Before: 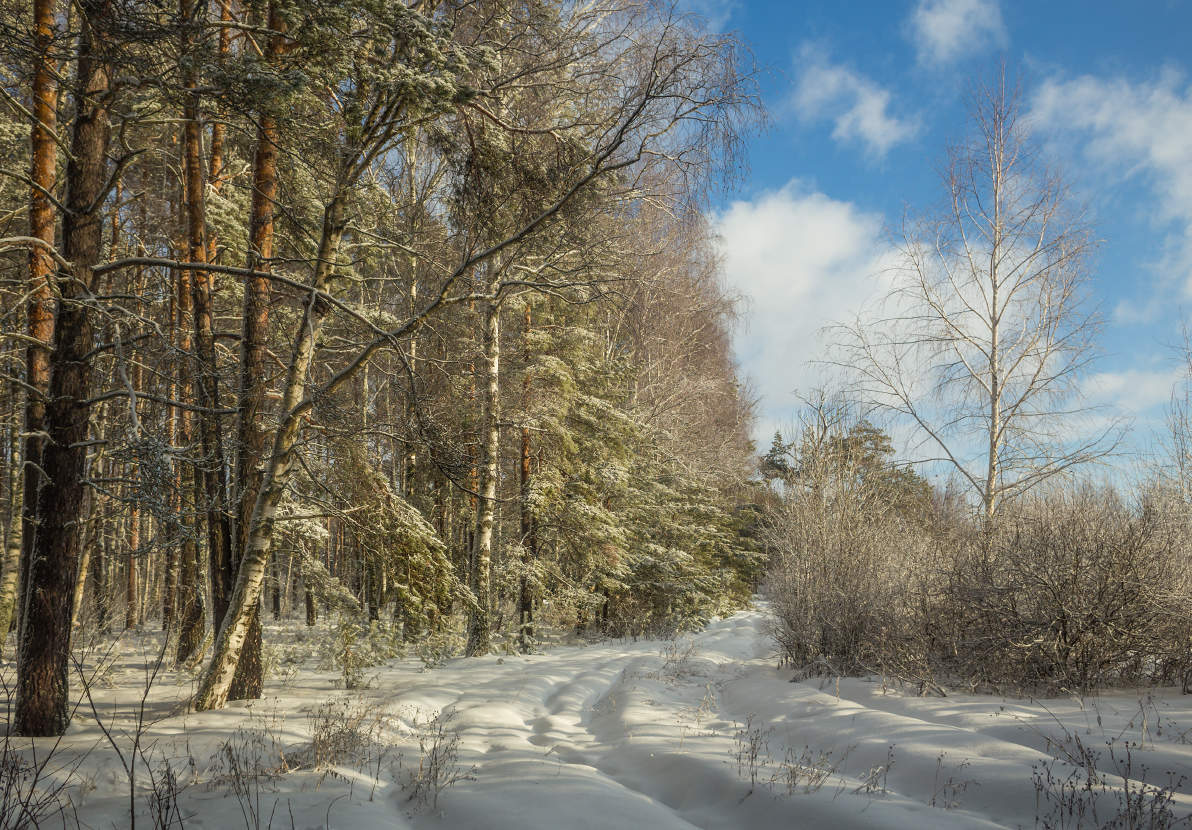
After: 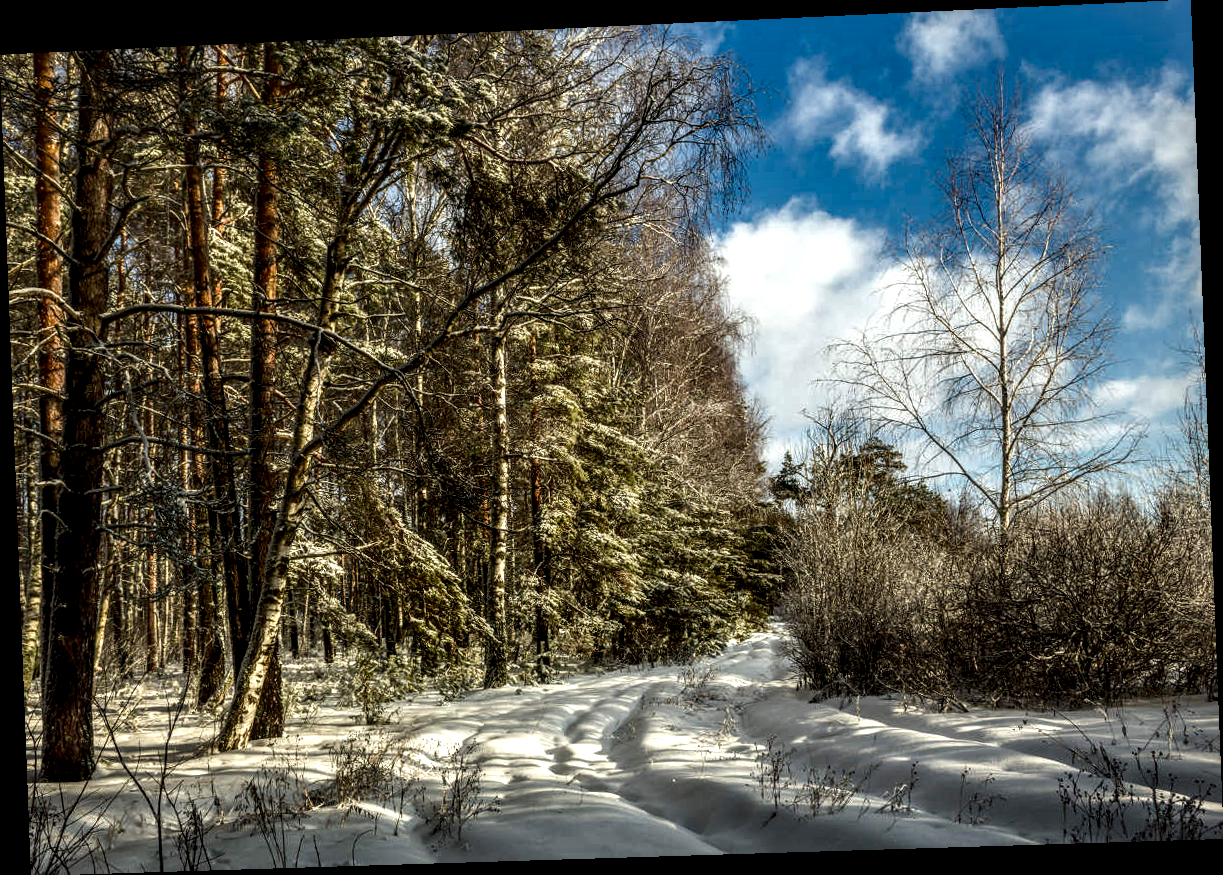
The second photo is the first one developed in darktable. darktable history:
contrast brightness saturation: contrast 0.1, brightness -0.26, saturation 0.14
rotate and perspective: rotation -2.22°, lens shift (horizontal) -0.022, automatic cropping off
local contrast: detail 203%
